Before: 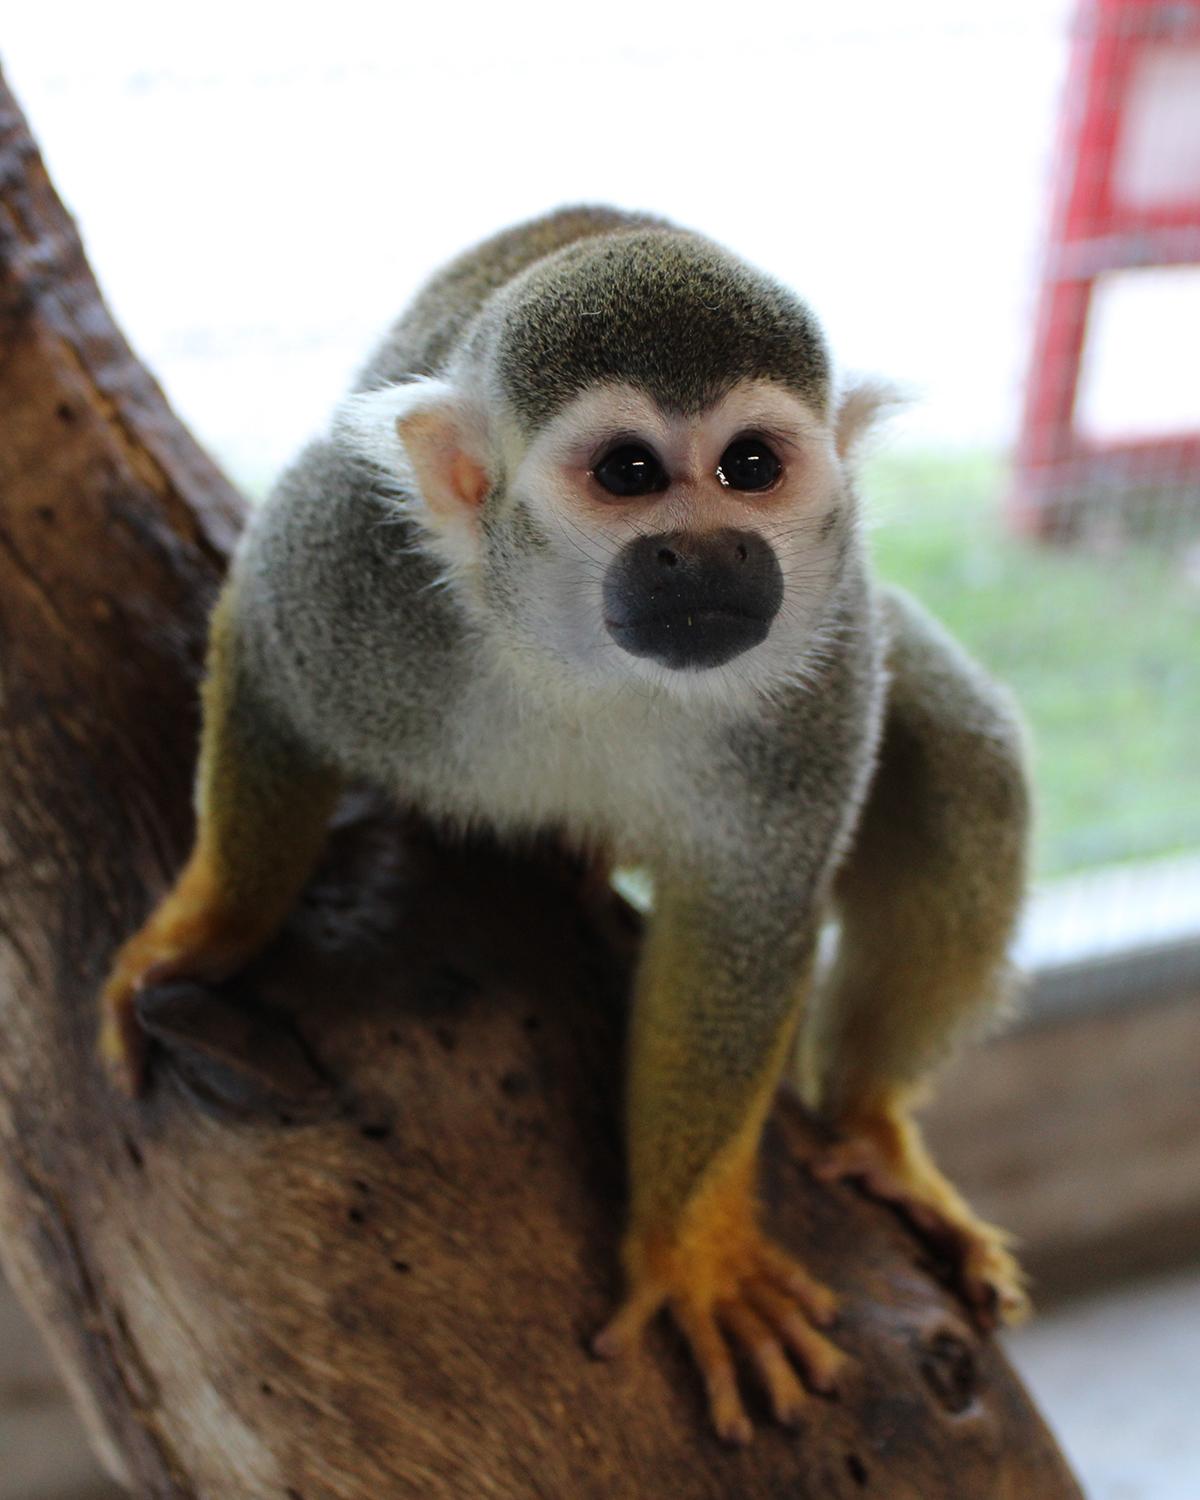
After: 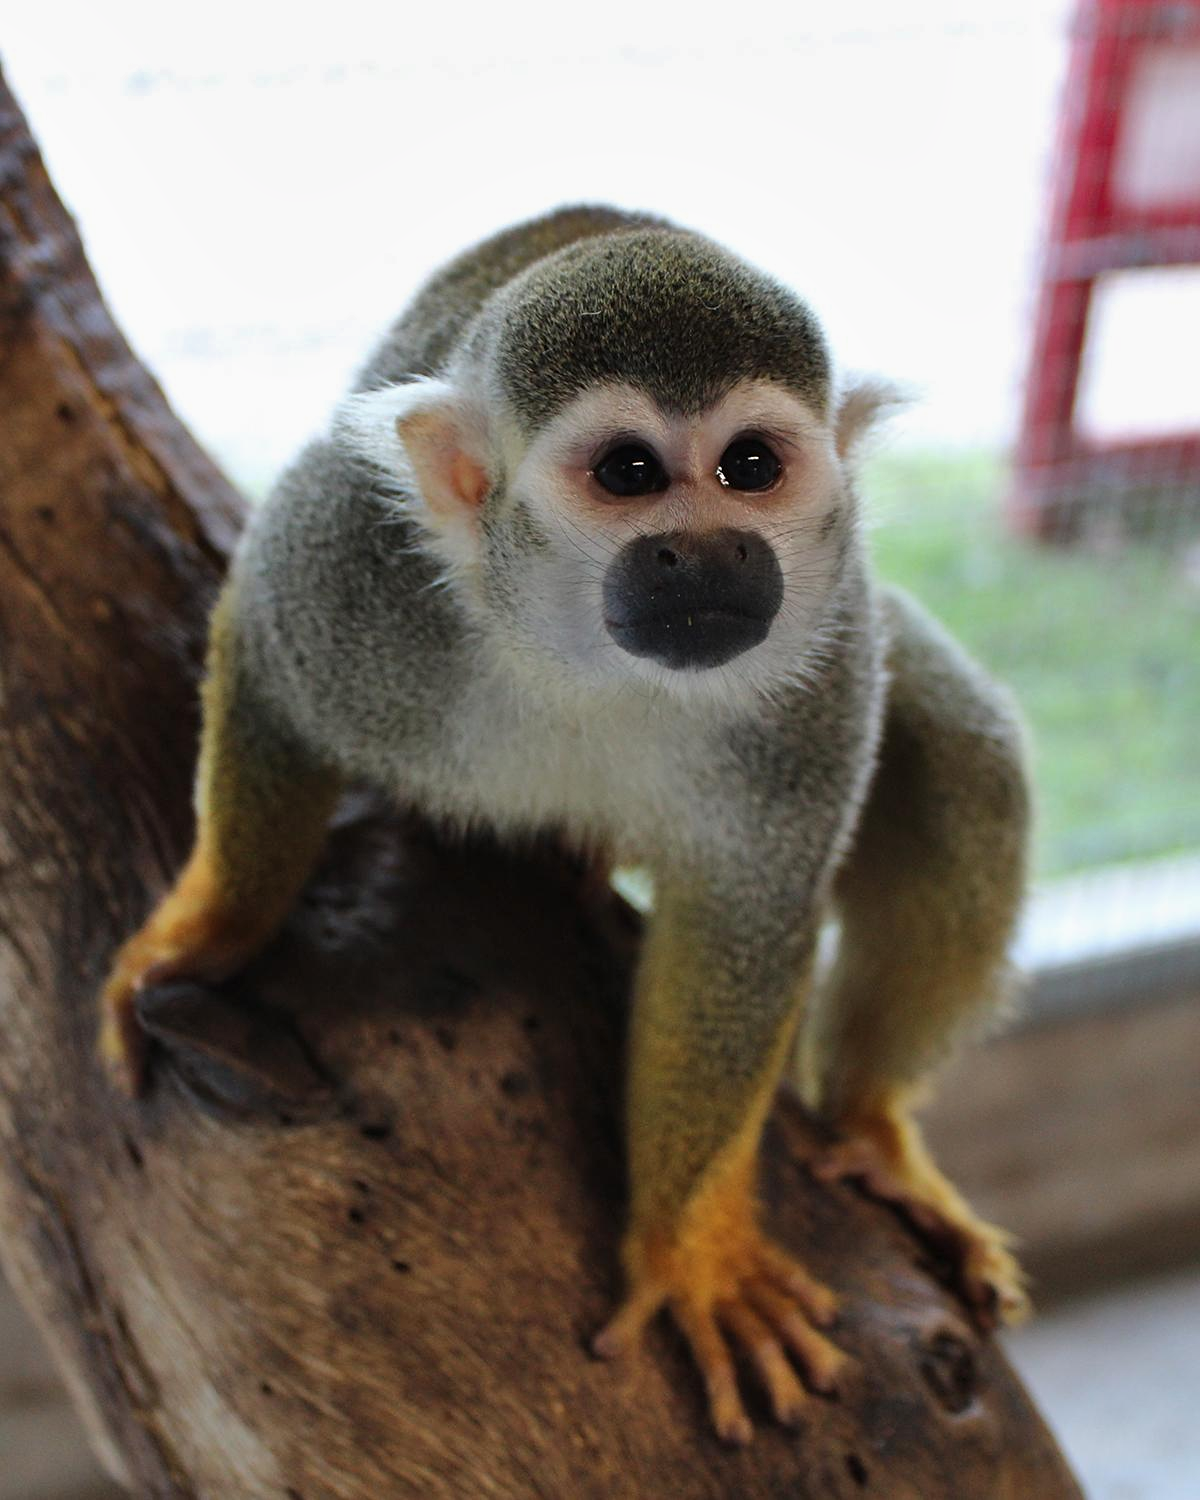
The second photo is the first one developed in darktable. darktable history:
sharpen: amount 0.2
shadows and highlights: shadows 43.71, white point adjustment -1.46, soften with gaussian
